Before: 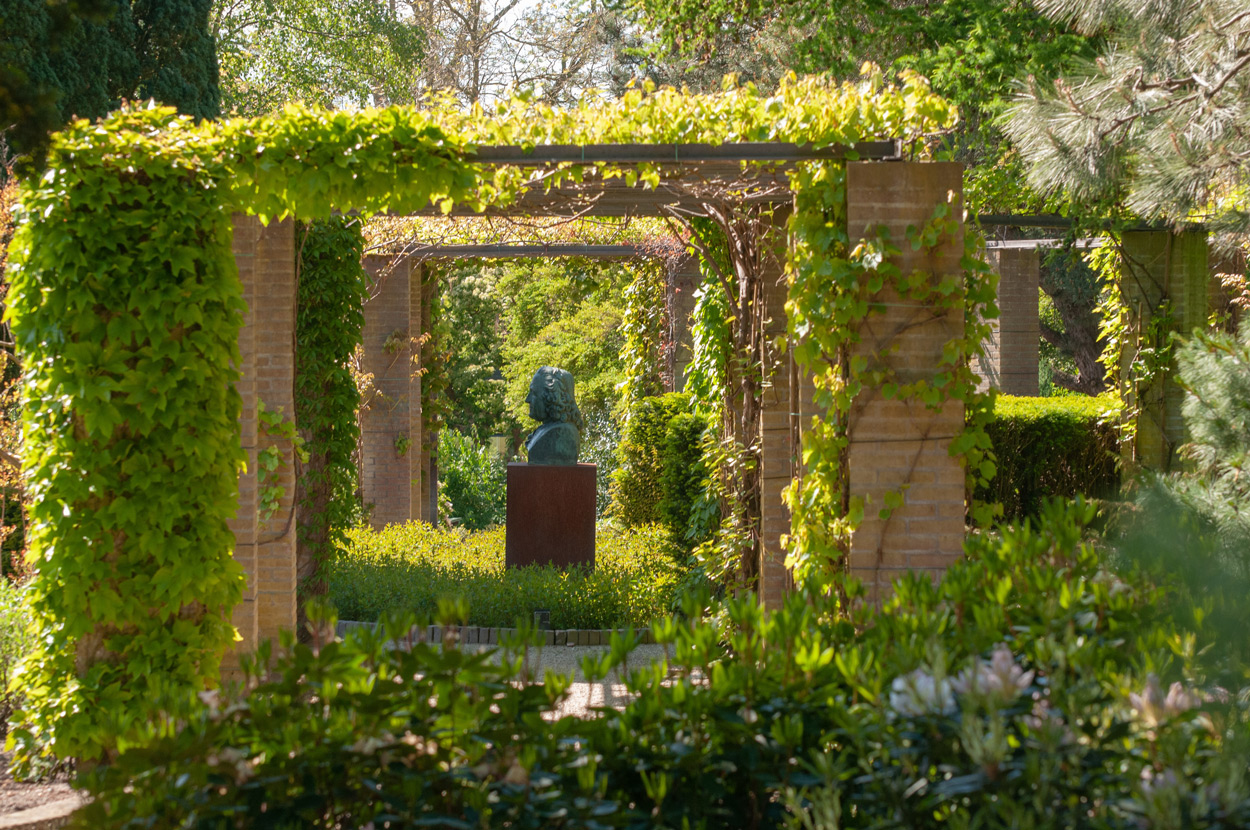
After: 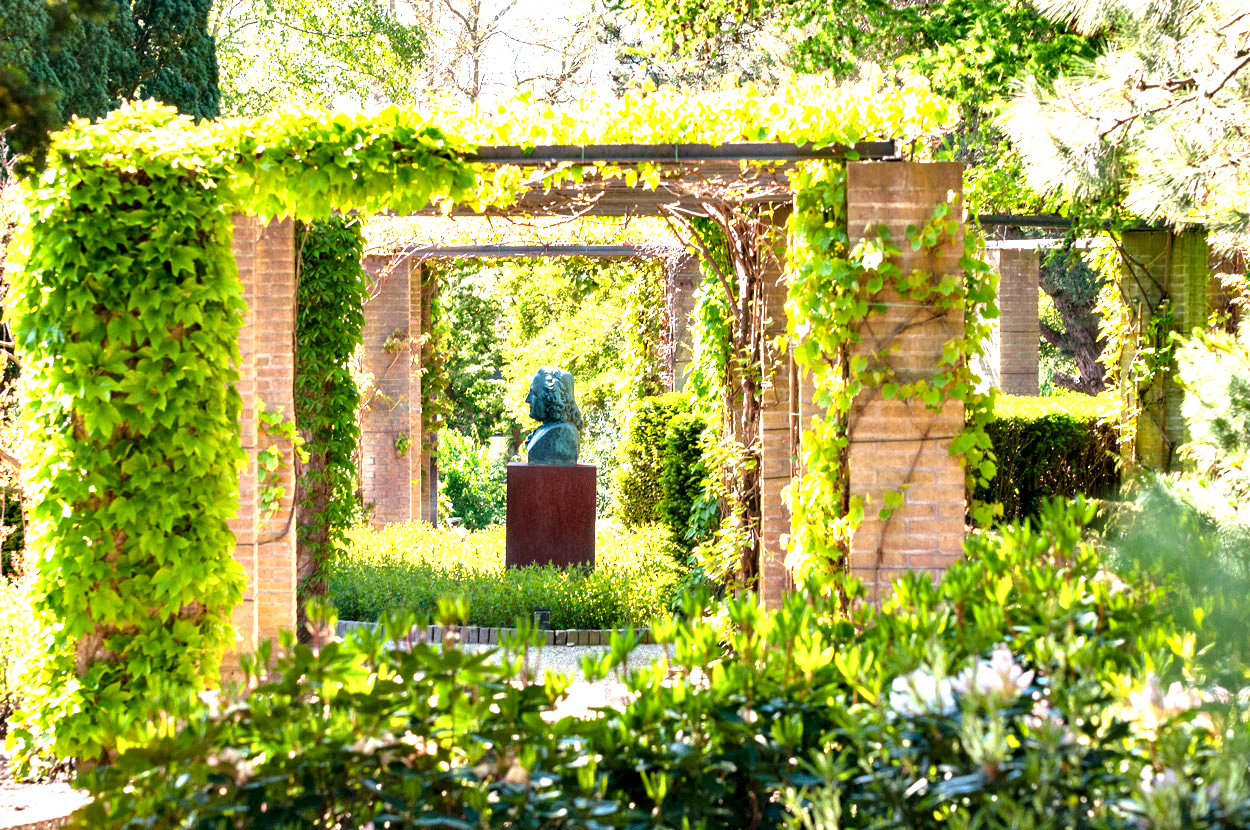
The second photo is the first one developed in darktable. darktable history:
exposure: exposure 2.047 EV, compensate highlight preservation false
contrast equalizer: octaves 7, y [[0.6 ×6], [0.55 ×6], [0 ×6], [0 ×6], [0 ×6]]
